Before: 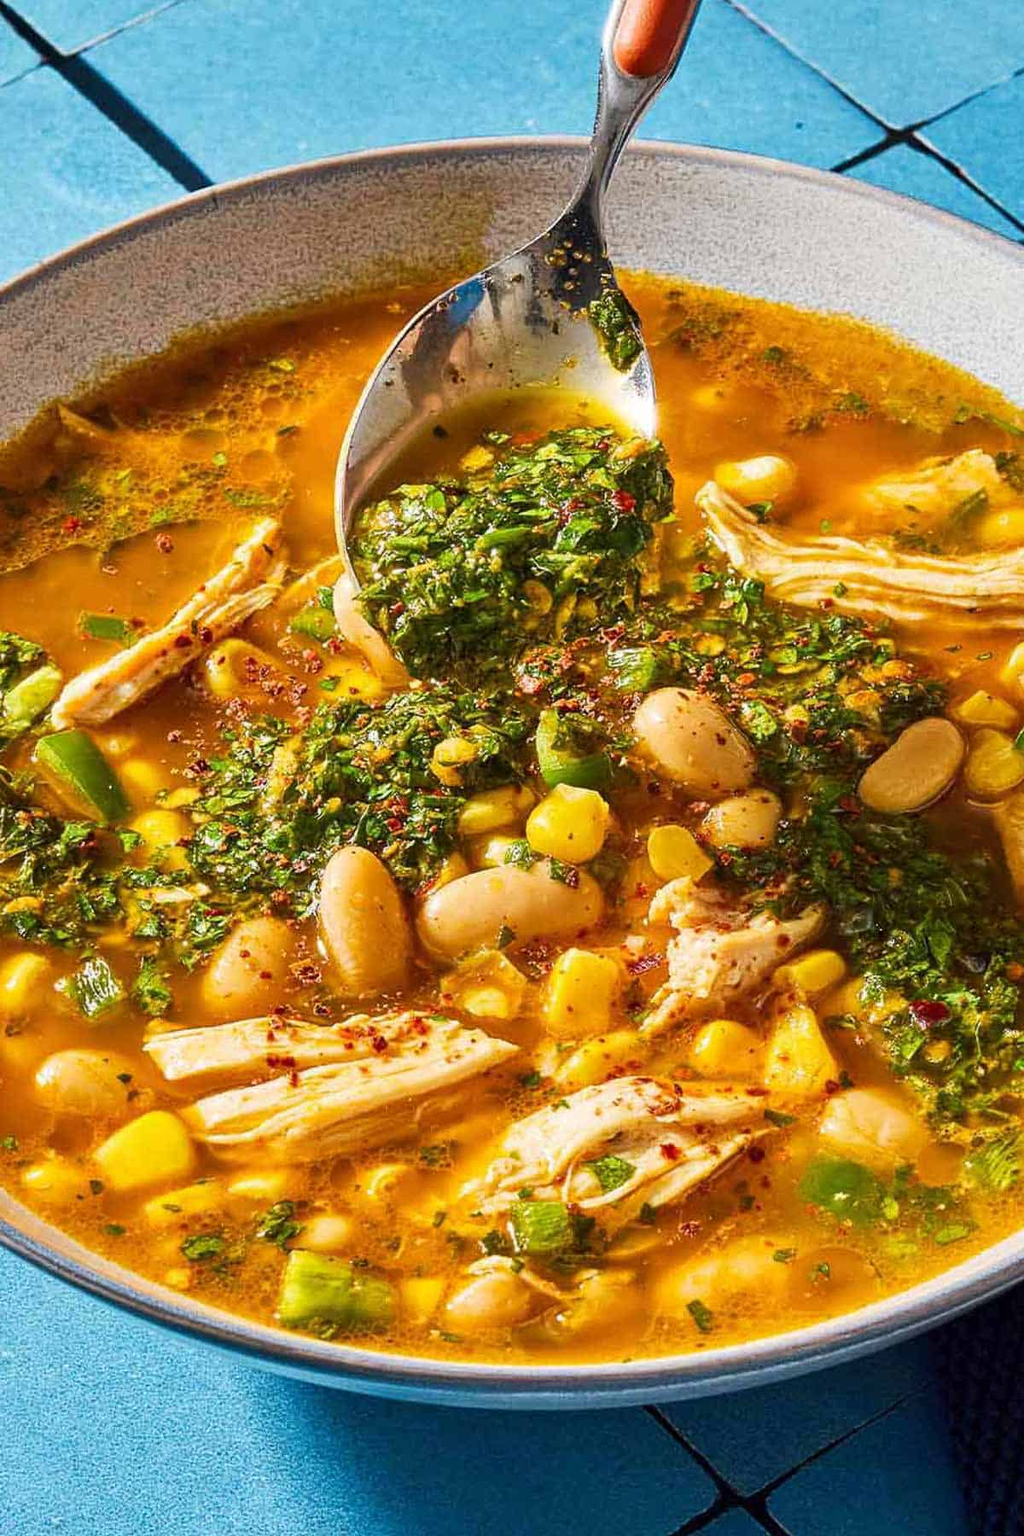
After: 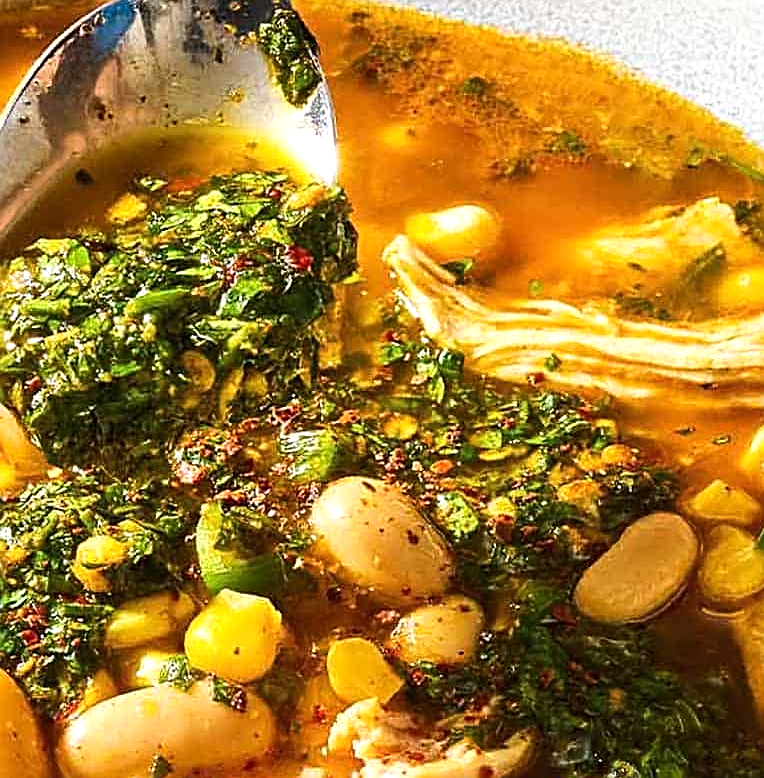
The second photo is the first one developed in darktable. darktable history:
tone equalizer: -8 EV -0.417 EV, -7 EV -0.389 EV, -6 EV -0.333 EV, -5 EV -0.222 EV, -3 EV 0.222 EV, -2 EV 0.333 EV, -1 EV 0.389 EV, +0 EV 0.417 EV, edges refinement/feathering 500, mask exposure compensation -1.57 EV, preserve details no
sharpen: on, module defaults
crop: left 36.005%, top 18.293%, right 0.31%, bottom 38.444%
